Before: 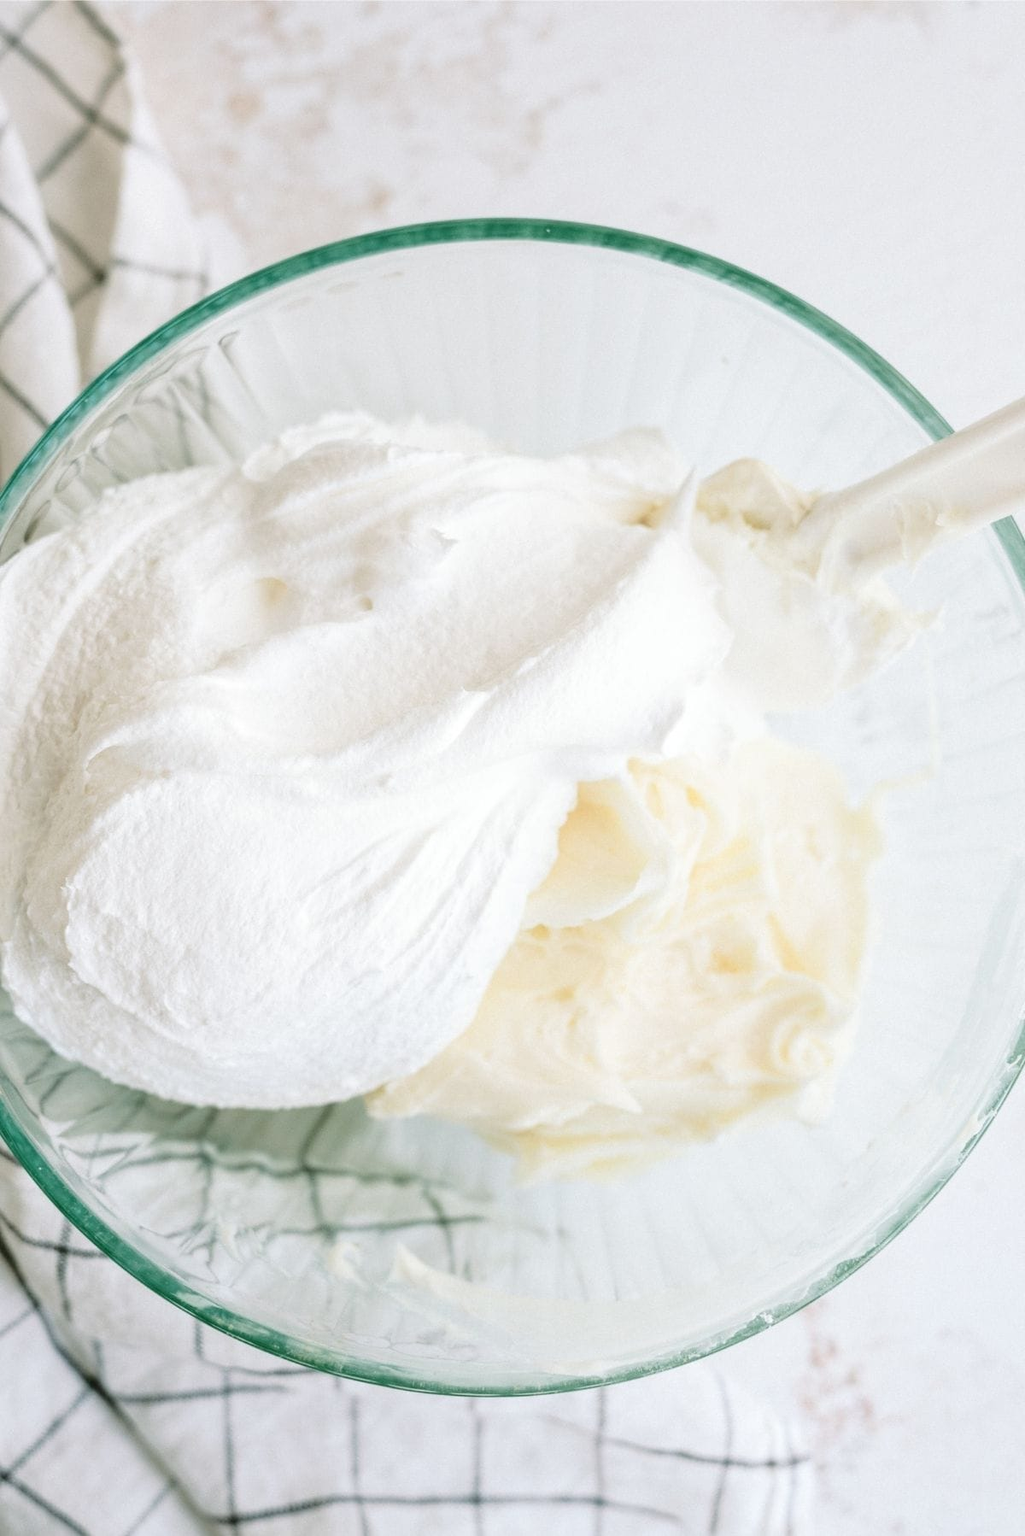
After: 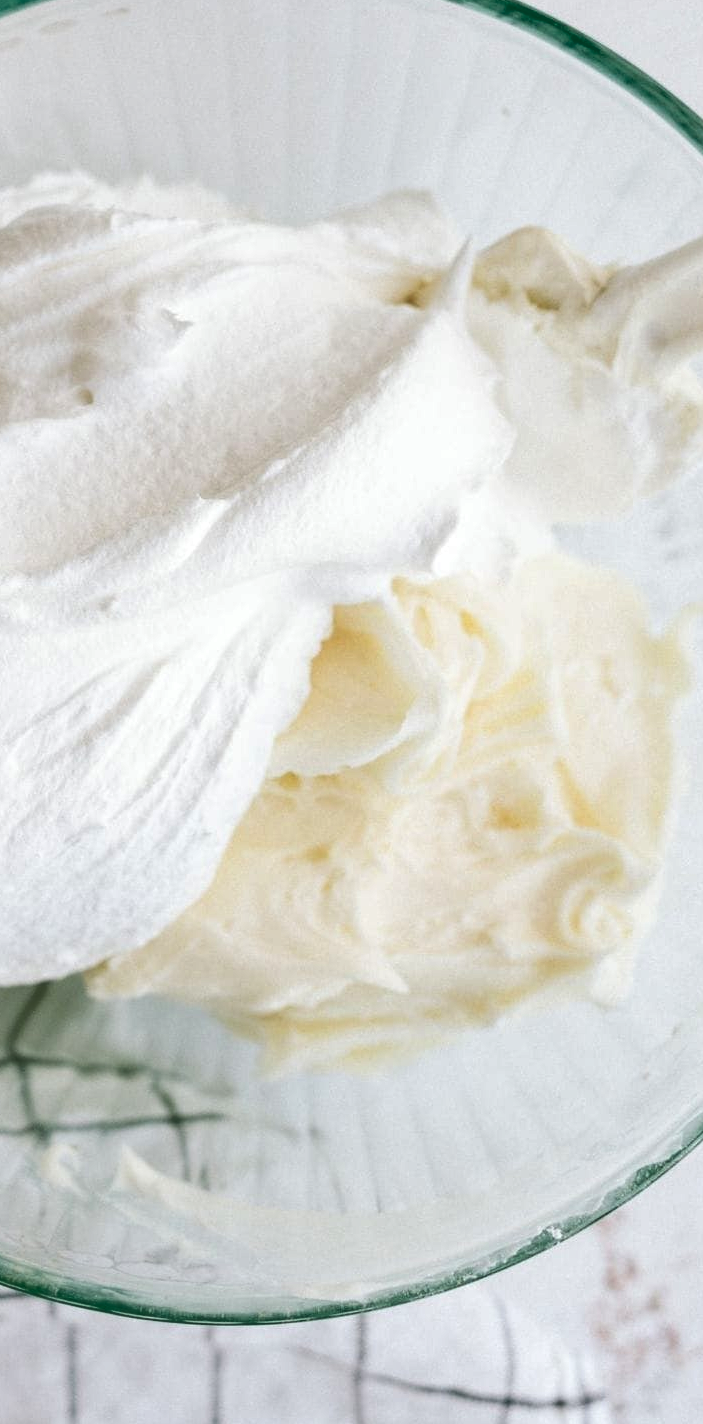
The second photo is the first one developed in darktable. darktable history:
crop and rotate: left 28.637%, top 17.333%, right 12.776%, bottom 3.437%
shadows and highlights: soften with gaussian
